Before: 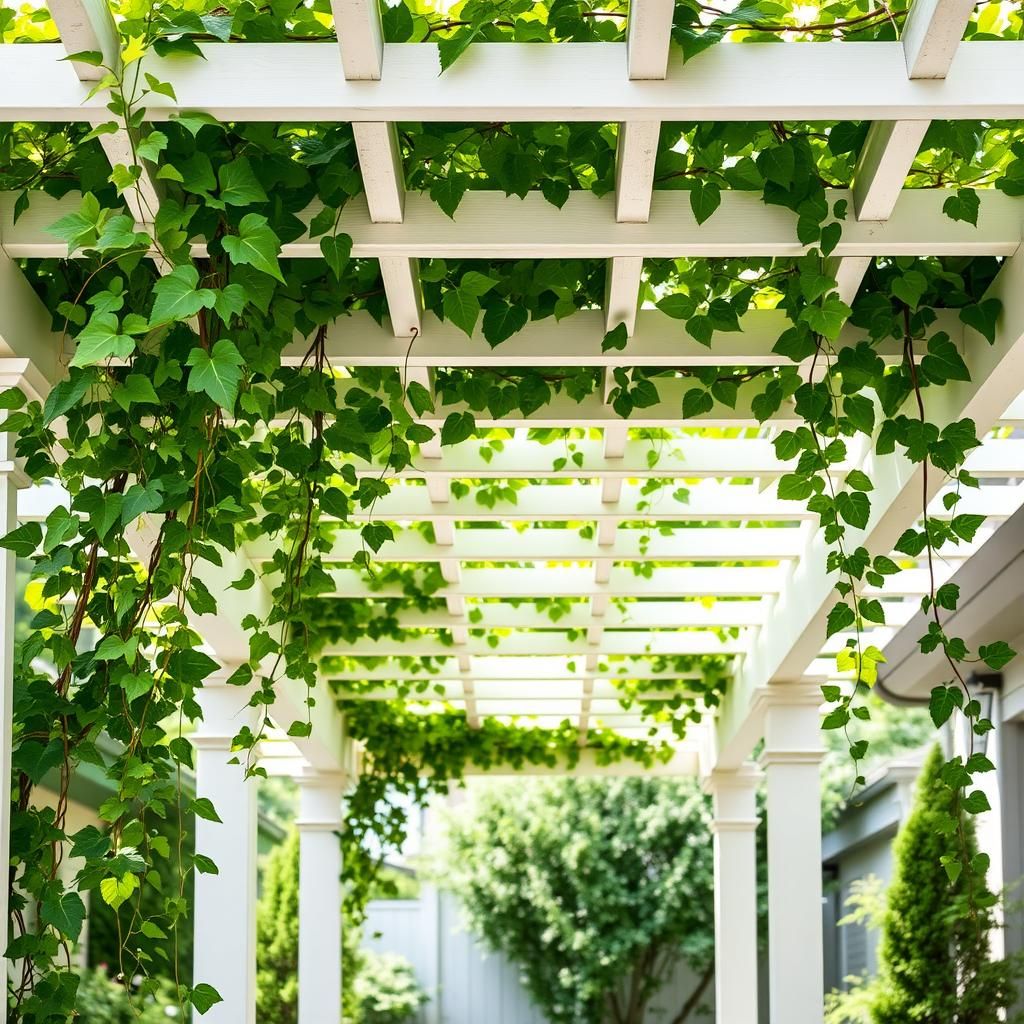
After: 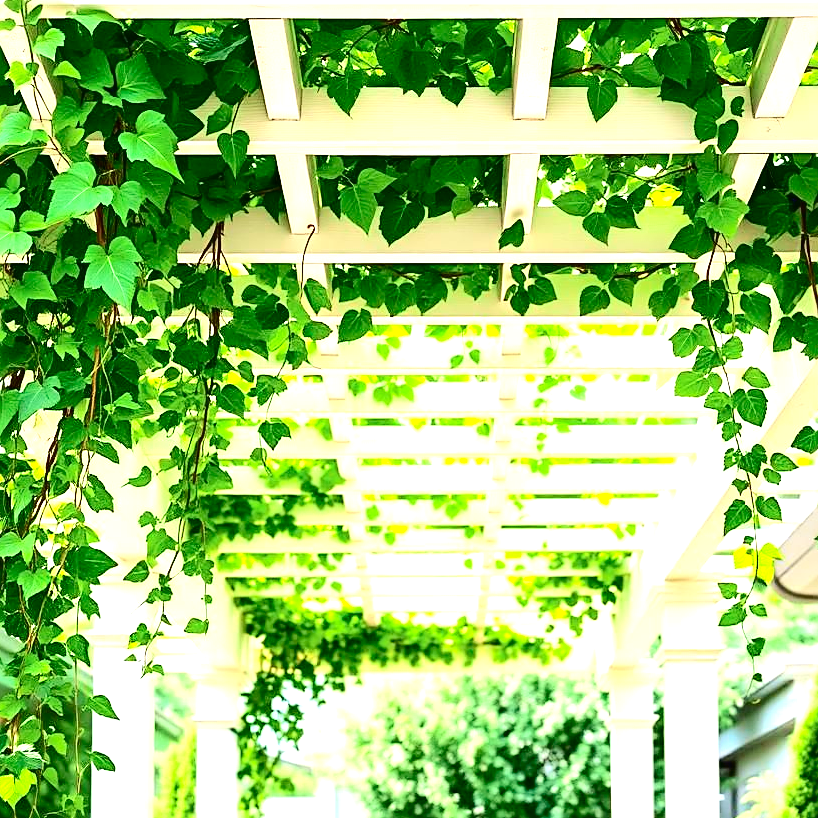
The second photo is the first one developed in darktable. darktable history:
crop and rotate: left 10.071%, top 10.071%, right 10.02%, bottom 10.02%
contrast brightness saturation: contrast 0.15, brightness -0.01, saturation 0.1
exposure: black level correction 0, exposure 1.1 EV, compensate exposure bias true, compensate highlight preservation false
sharpen: on, module defaults
tone curve: curves: ch0 [(0, 0.018) (0.061, 0.041) (0.205, 0.191) (0.289, 0.292) (0.39, 0.424) (0.493, 0.551) (0.666, 0.743) (0.795, 0.841) (1, 0.998)]; ch1 [(0, 0) (0.385, 0.343) (0.439, 0.415) (0.494, 0.498) (0.501, 0.501) (0.51, 0.509) (0.548, 0.563) (0.586, 0.61) (0.684, 0.658) (0.783, 0.804) (1, 1)]; ch2 [(0, 0) (0.304, 0.31) (0.403, 0.399) (0.441, 0.428) (0.47, 0.469) (0.498, 0.496) (0.524, 0.538) (0.566, 0.579) (0.648, 0.665) (0.697, 0.699) (1, 1)], color space Lab, independent channels, preserve colors none
